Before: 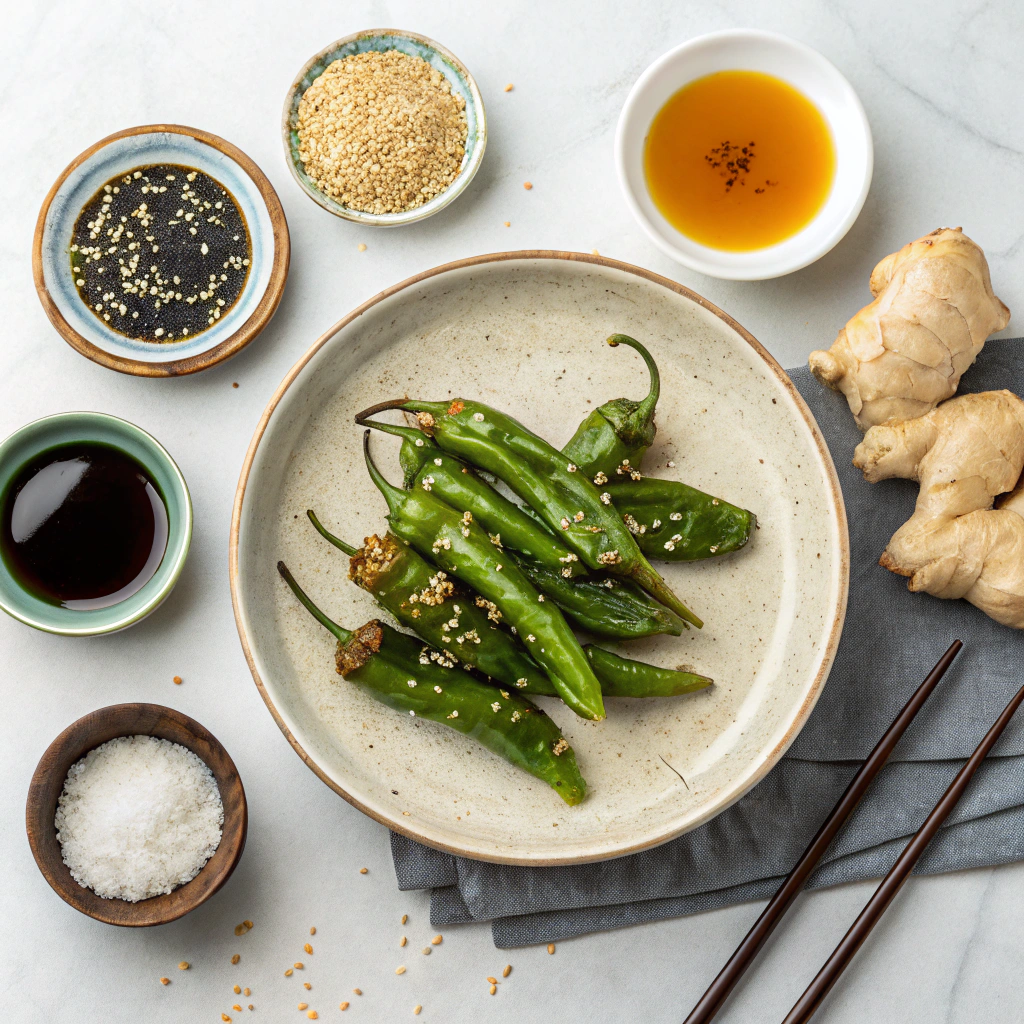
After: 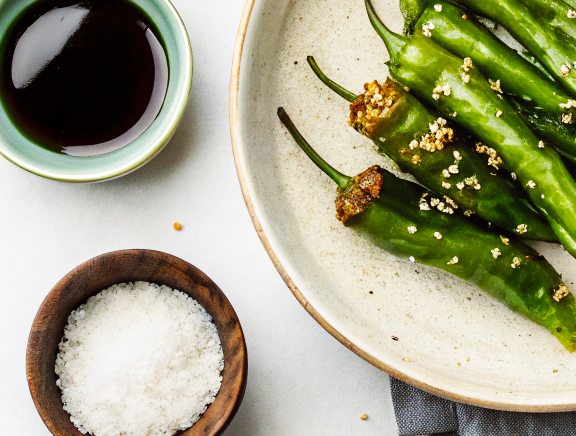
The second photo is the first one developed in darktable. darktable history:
crop: top 44.387%, right 43.677%, bottom 12.968%
base curve: curves: ch0 [(0, 0) (0.032, 0.025) (0.121, 0.166) (0.206, 0.329) (0.605, 0.79) (1, 1)], preserve colors none
